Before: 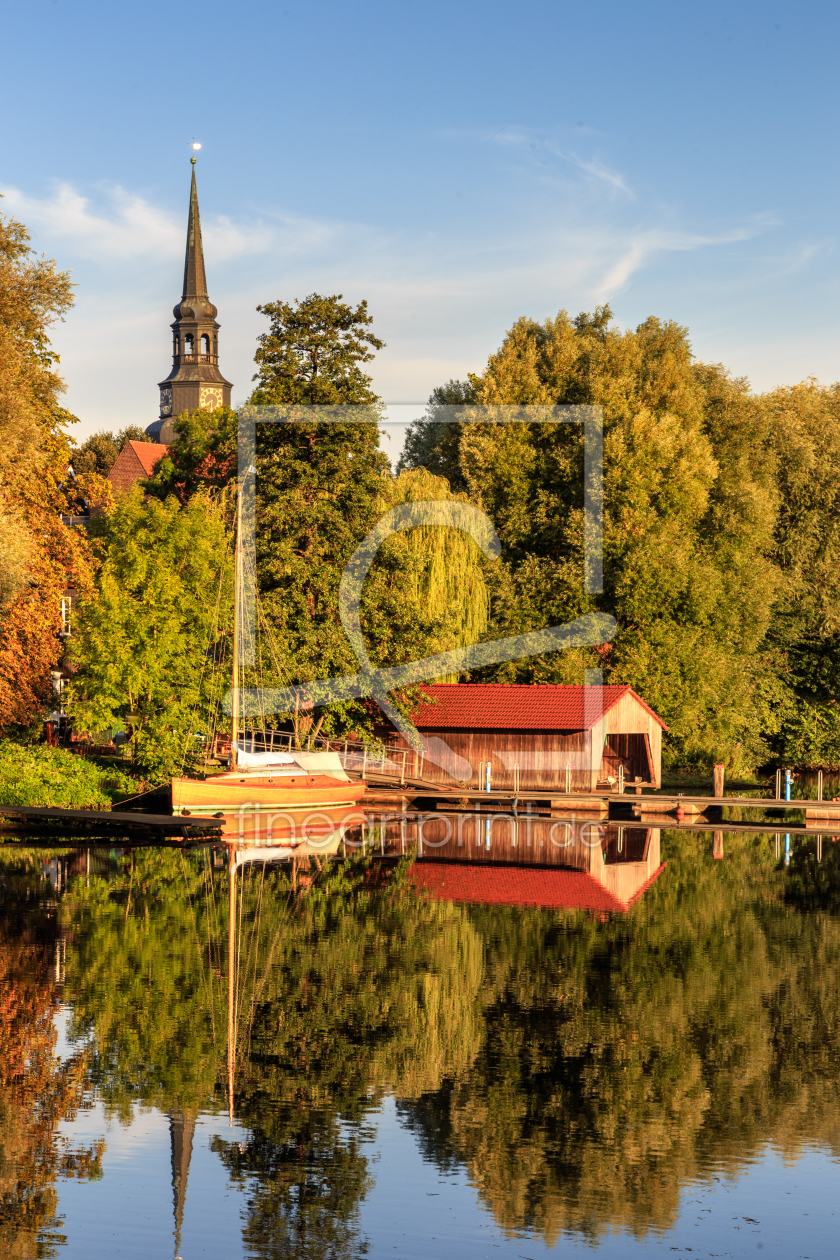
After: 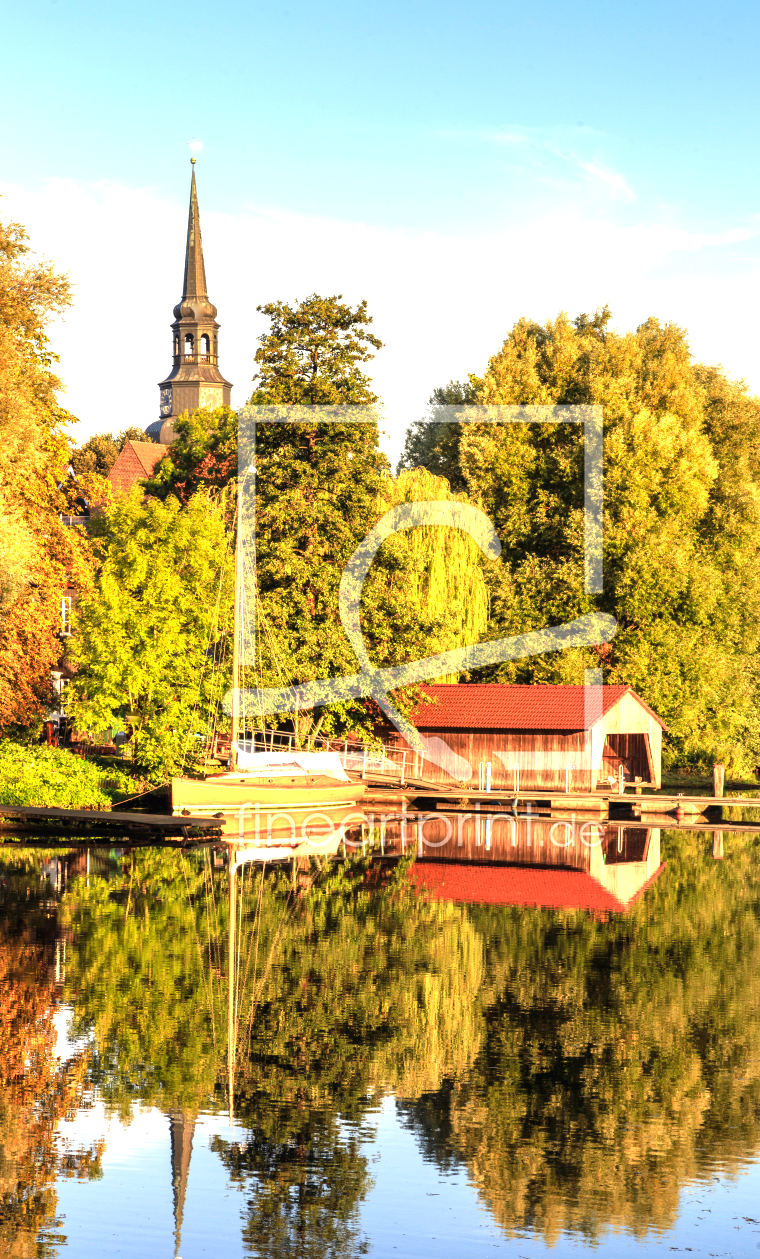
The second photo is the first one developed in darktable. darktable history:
crop: right 9.474%, bottom 0.021%
exposure: black level correction 0, exposure 1.199 EV, compensate exposure bias true, compensate highlight preservation false
